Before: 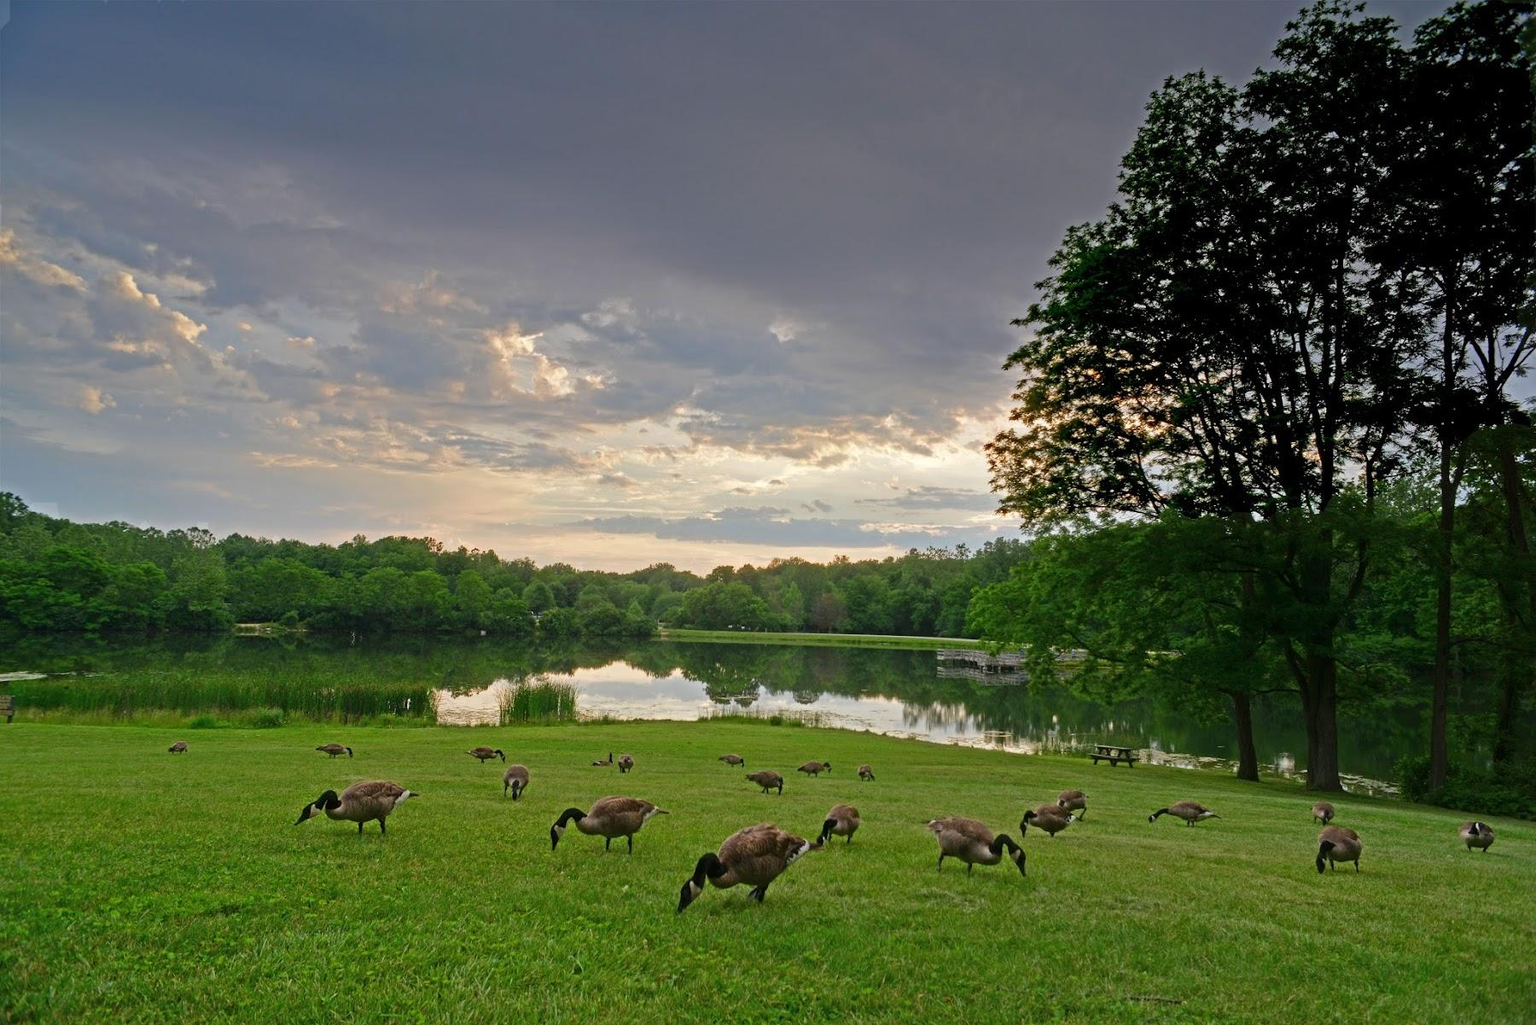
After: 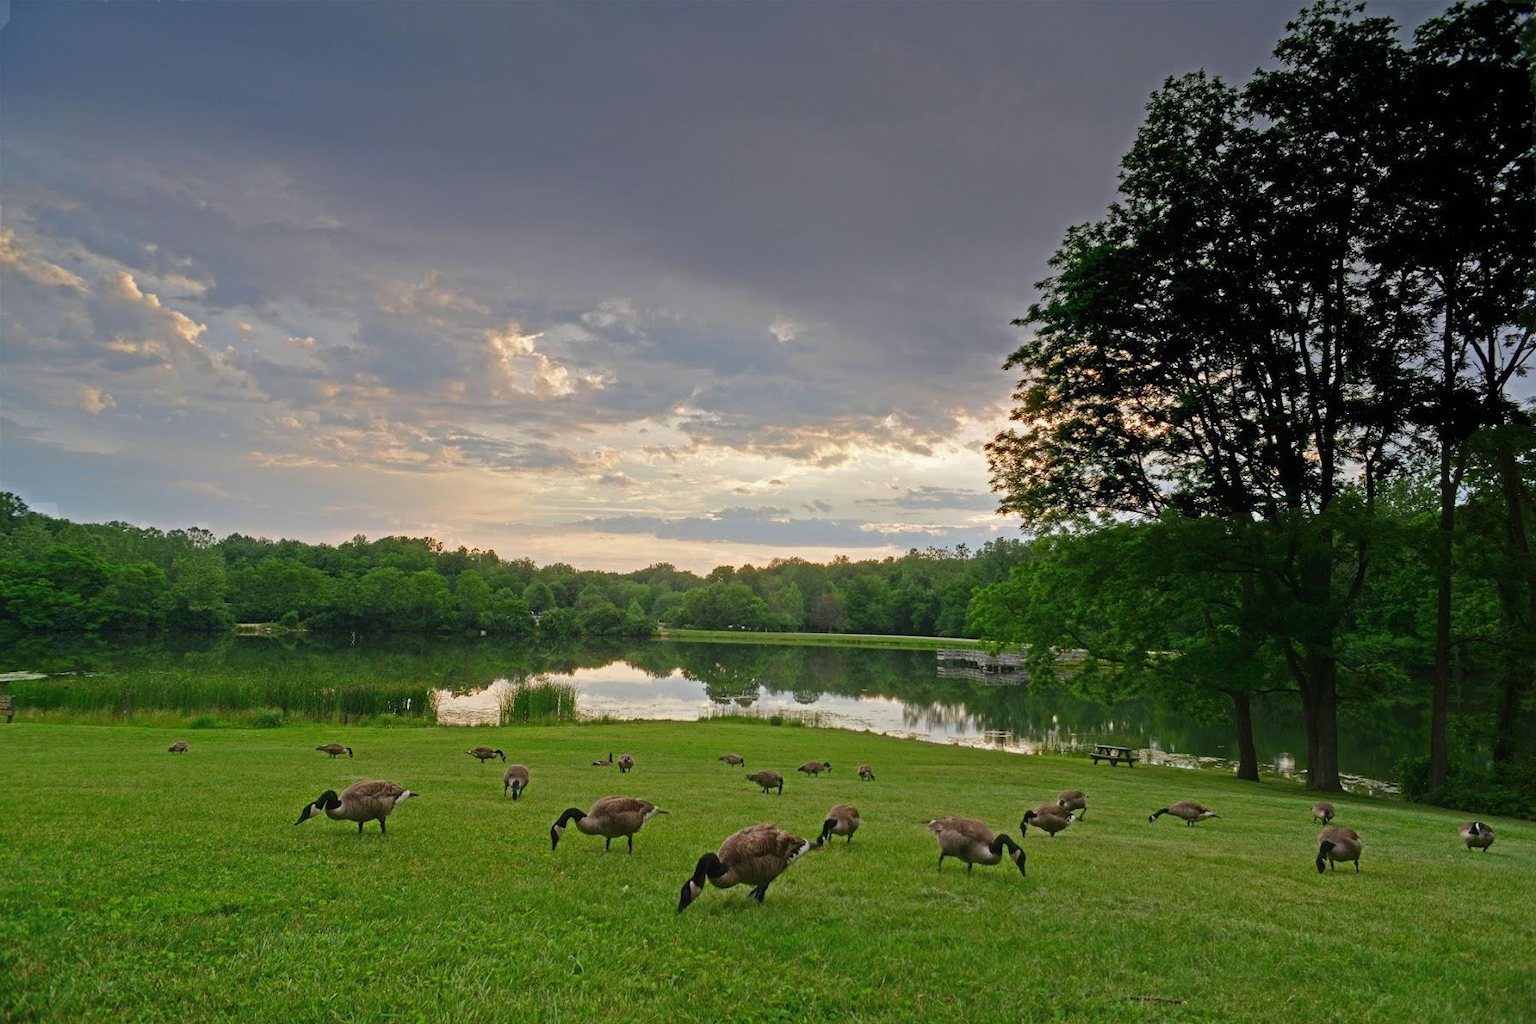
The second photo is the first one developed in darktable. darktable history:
local contrast: mode bilateral grid, contrast 99, coarseness 100, detail 89%, midtone range 0.2
